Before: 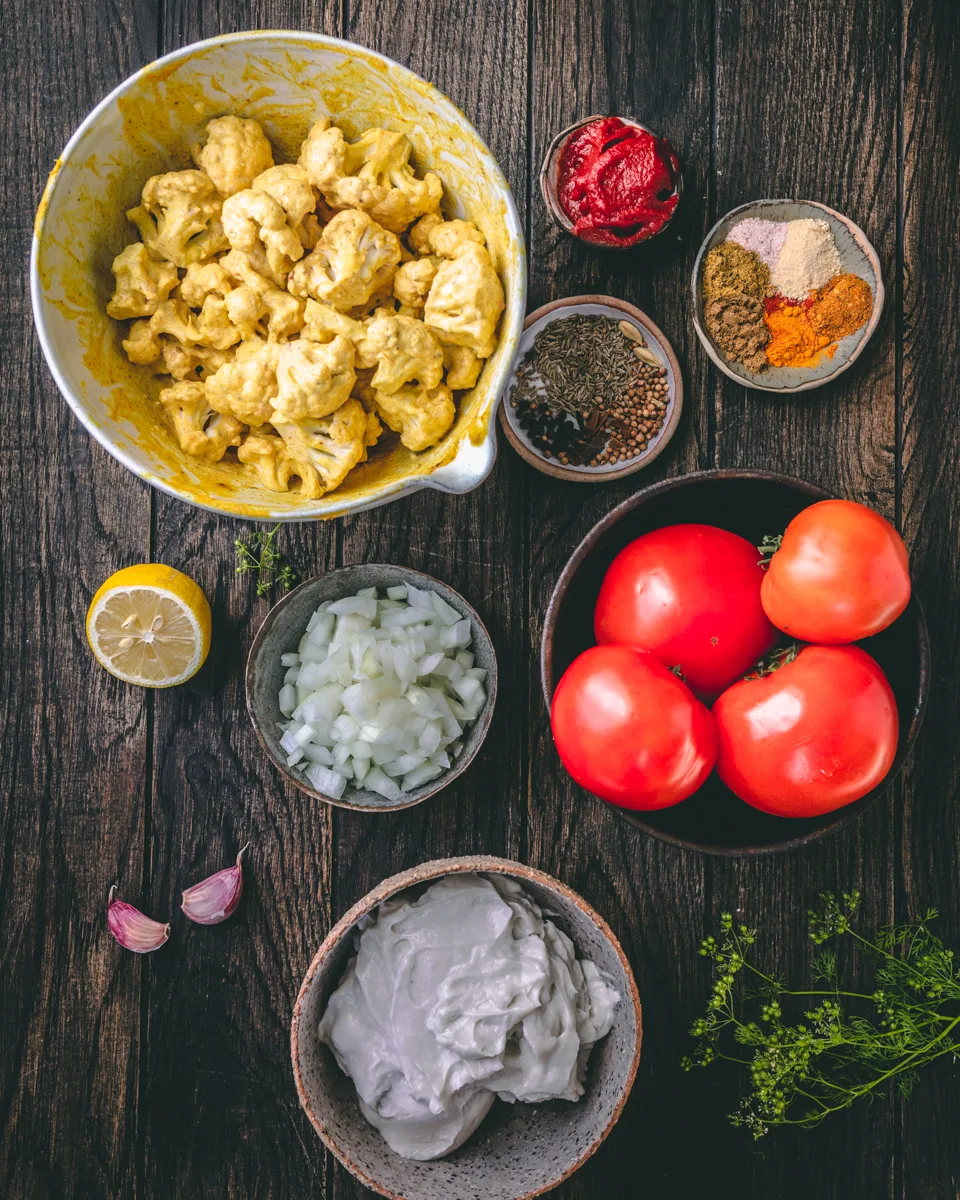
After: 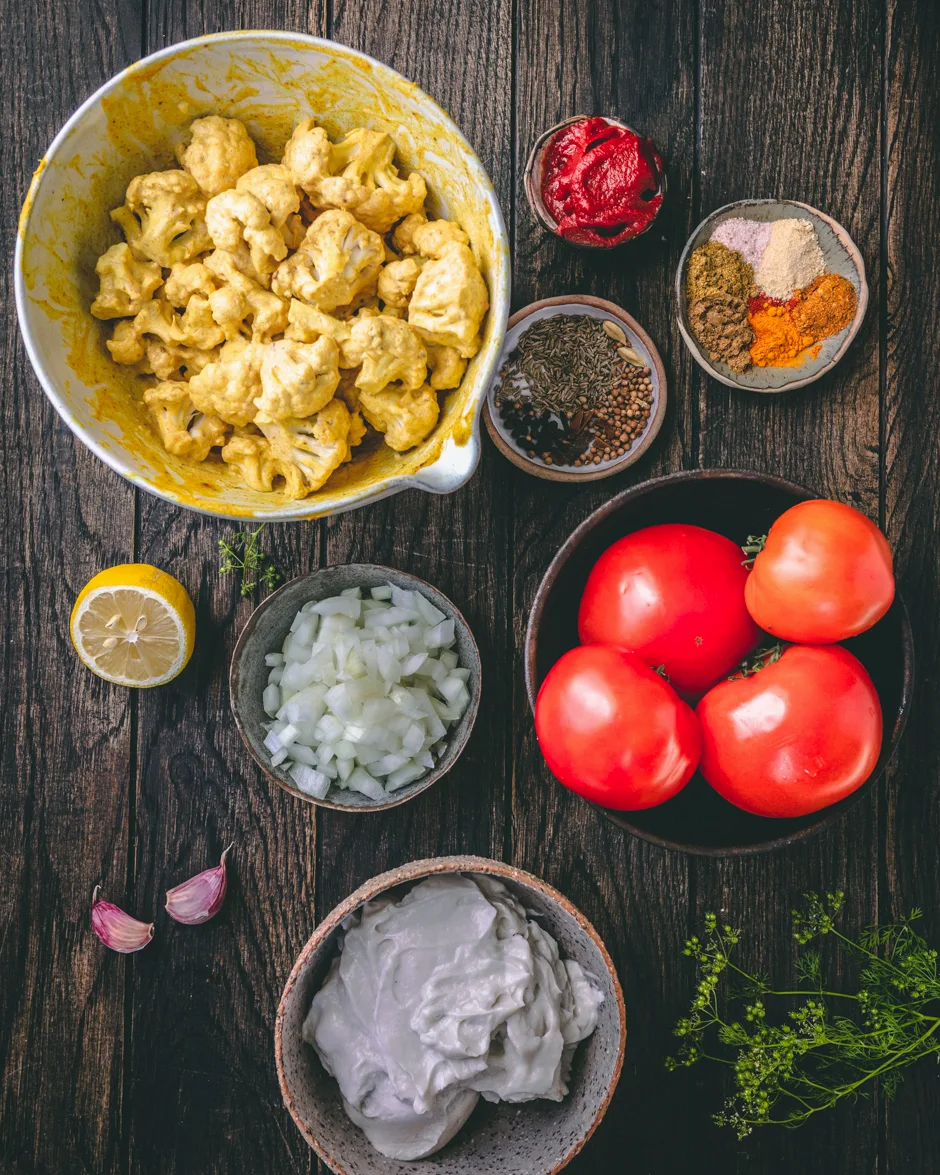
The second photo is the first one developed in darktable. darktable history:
crop: left 1.743%, right 0.268%, bottom 2.011%
local contrast: mode bilateral grid, contrast 100, coarseness 100, detail 91%, midtone range 0.2
